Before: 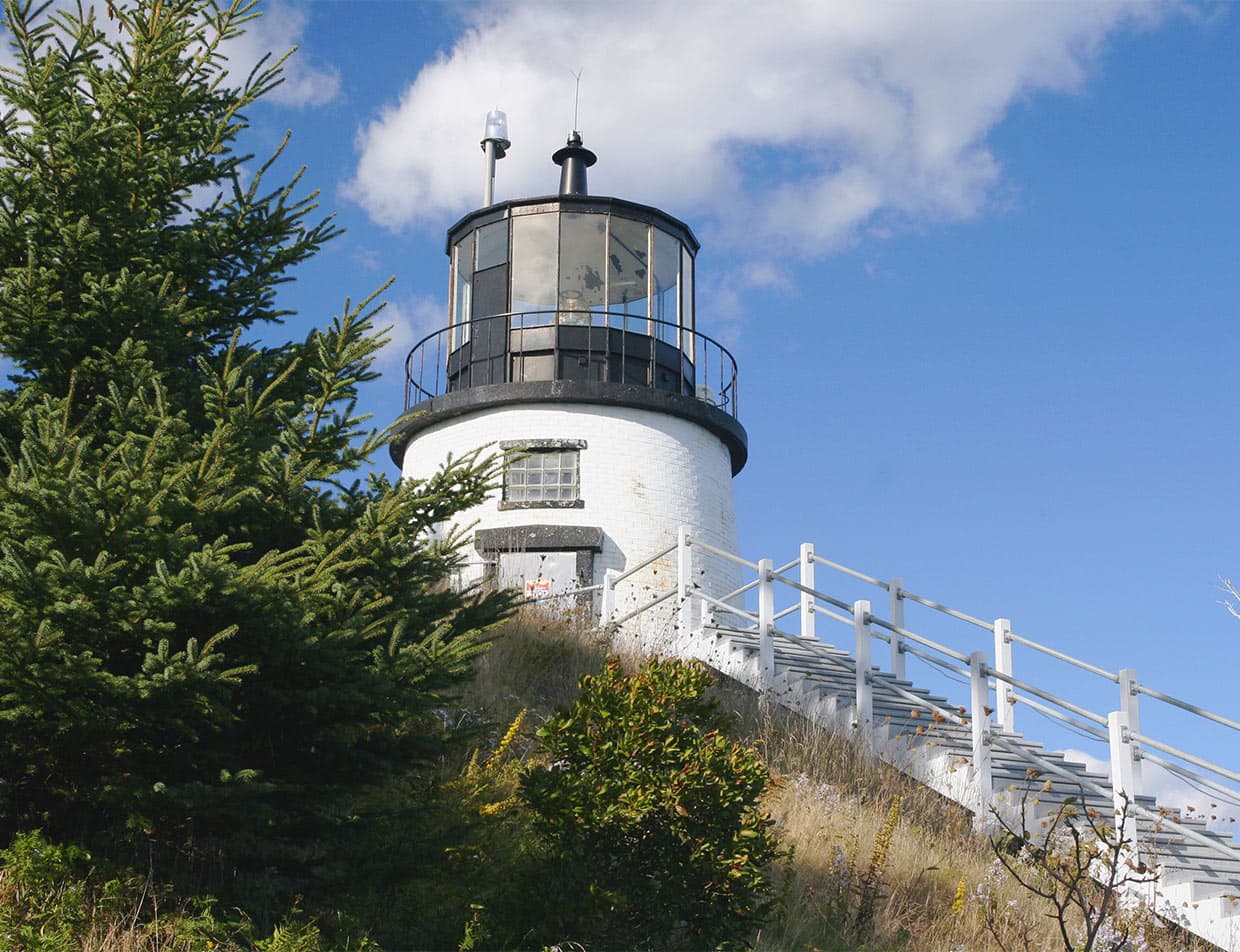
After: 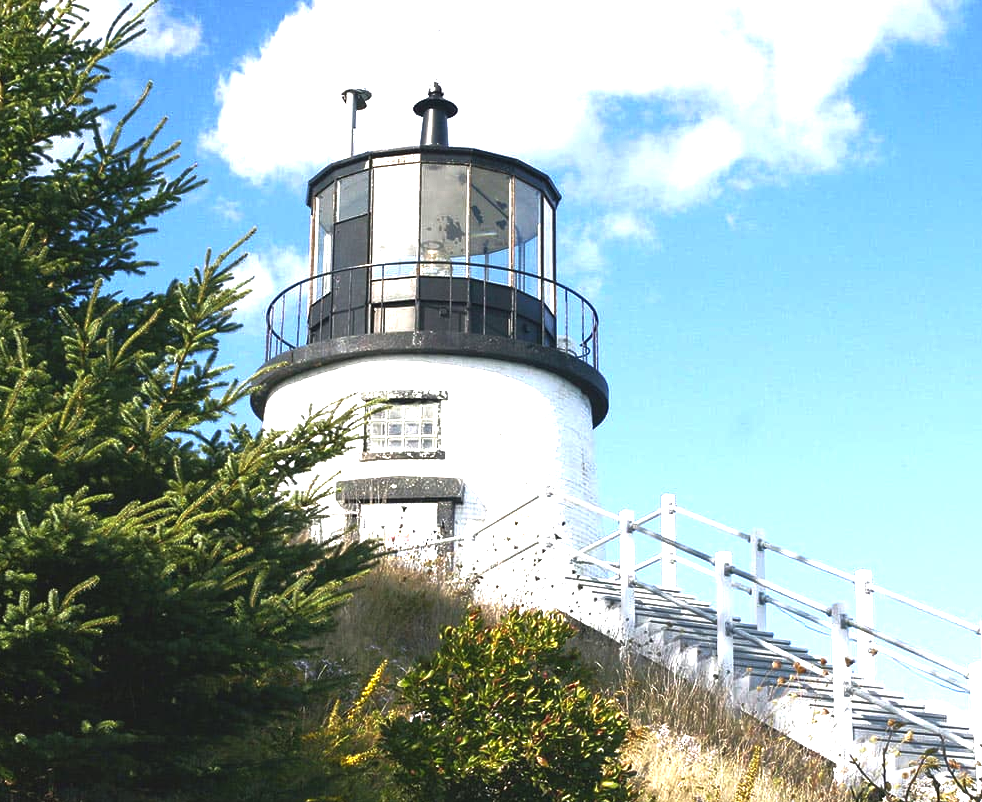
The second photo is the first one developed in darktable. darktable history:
tone equalizer: -8 EV 0 EV, -7 EV -0.002 EV, -6 EV 0.005 EV, -5 EV -0.04 EV, -4 EV -0.143 EV, -3 EV -0.192 EV, -2 EV 0.229 EV, -1 EV 0.72 EV, +0 EV 0.488 EV, edges refinement/feathering 500, mask exposure compensation -1.57 EV, preserve details no
crop: left 11.211%, top 5.221%, right 9.552%, bottom 10.483%
exposure: black level correction -0.002, exposure 0.545 EV, compensate exposure bias true, compensate highlight preservation false
color balance rgb: perceptual saturation grading › global saturation 0.779%, perceptual brilliance grading › global brilliance 1.251%, perceptual brilliance grading › highlights 8.042%, perceptual brilliance grading › shadows -3.989%, global vibrance 14.277%
